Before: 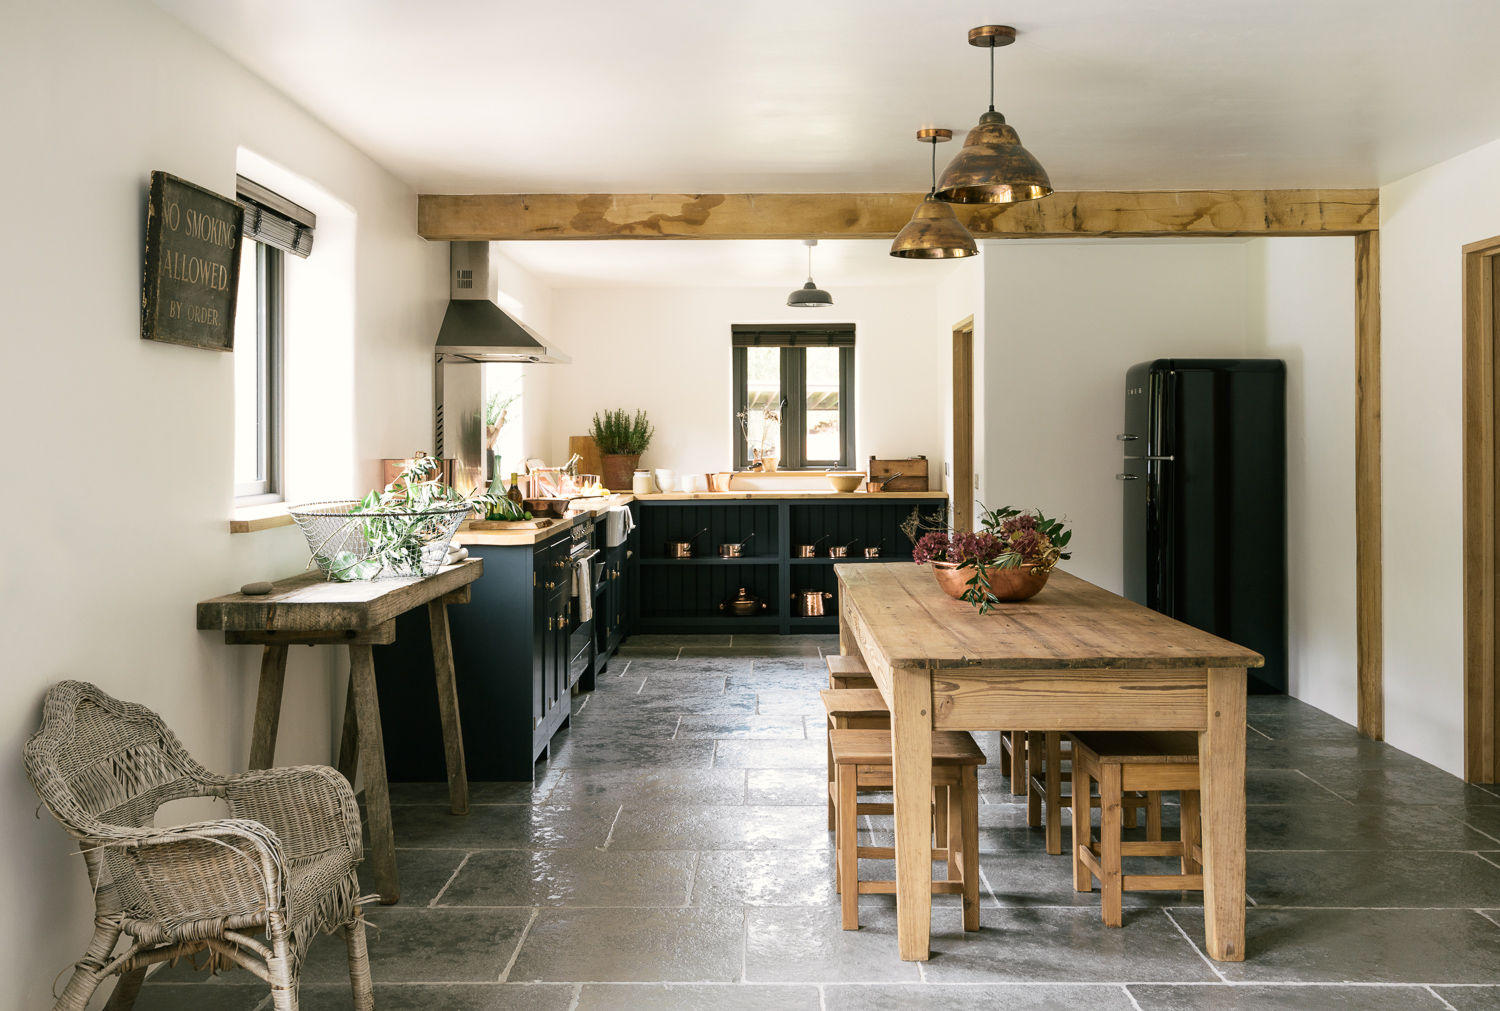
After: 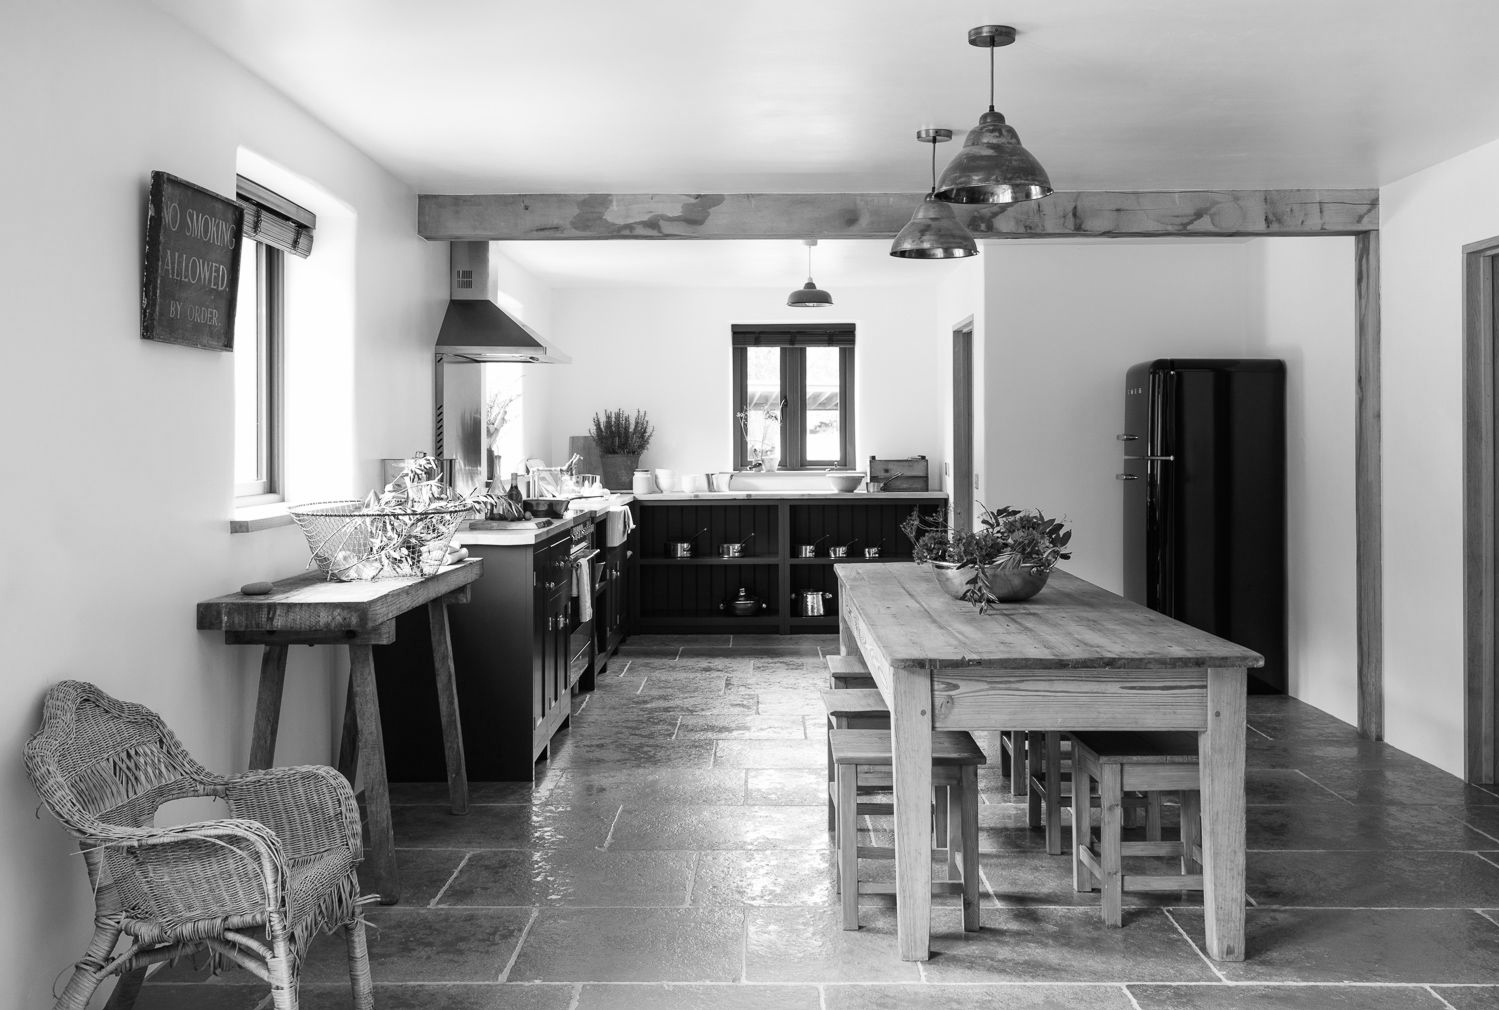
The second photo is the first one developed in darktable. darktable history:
color zones: curves: ch1 [(0, -0.014) (0.143, -0.013) (0.286, -0.013) (0.429, -0.016) (0.571, -0.019) (0.714, -0.015) (0.857, 0.002) (1, -0.014)]
